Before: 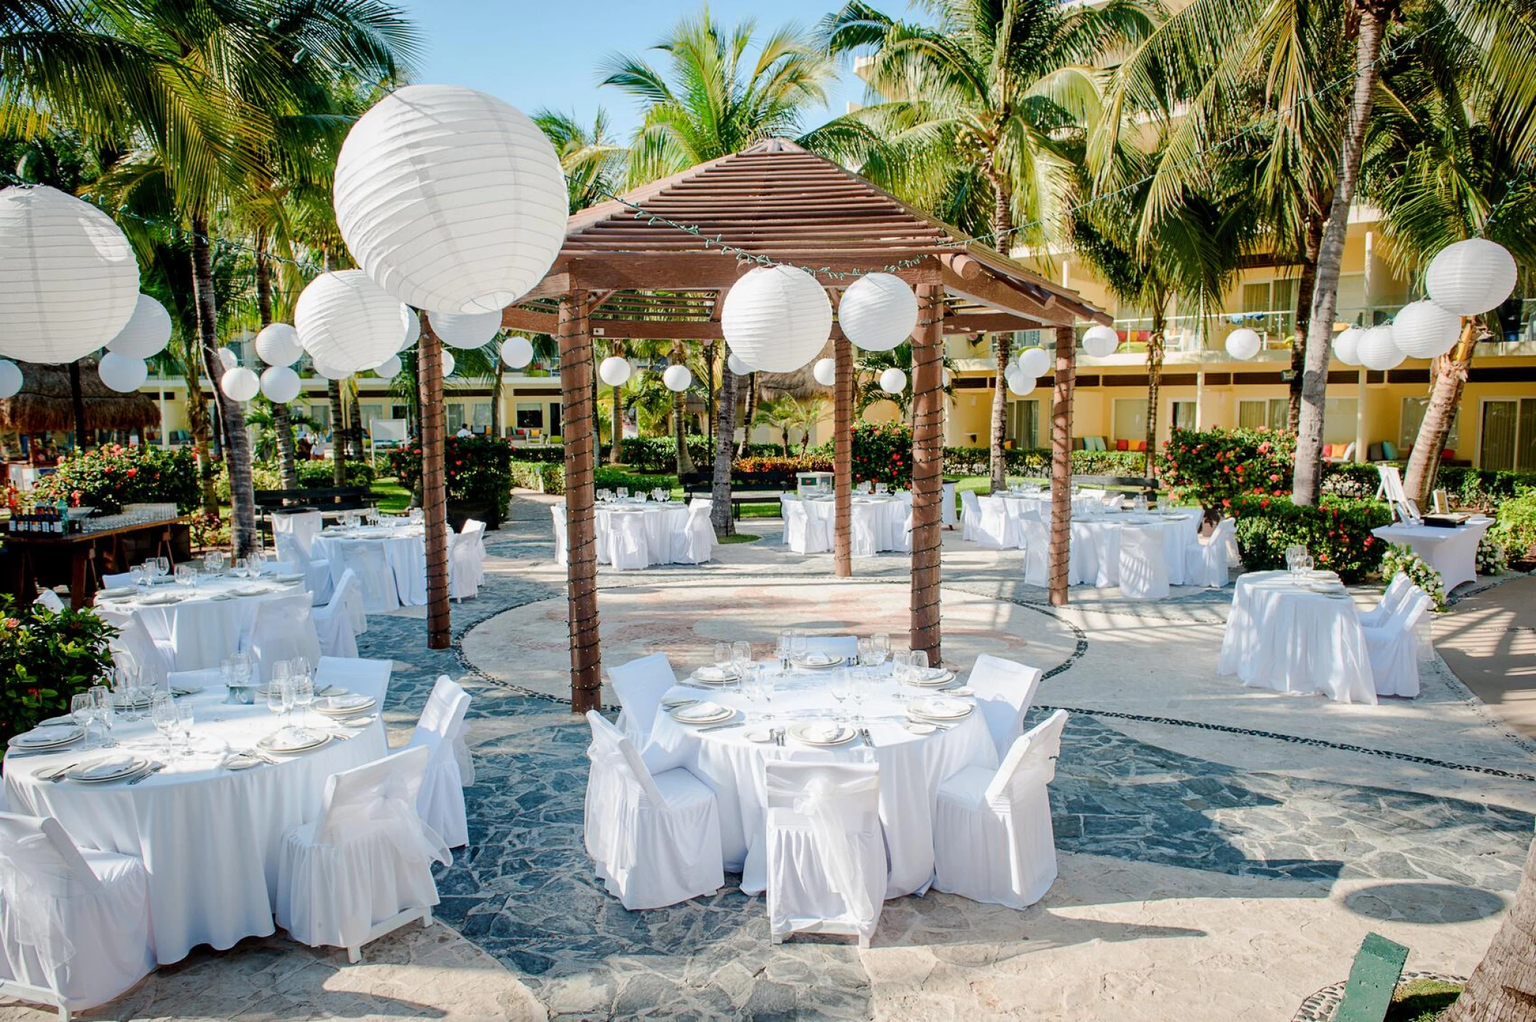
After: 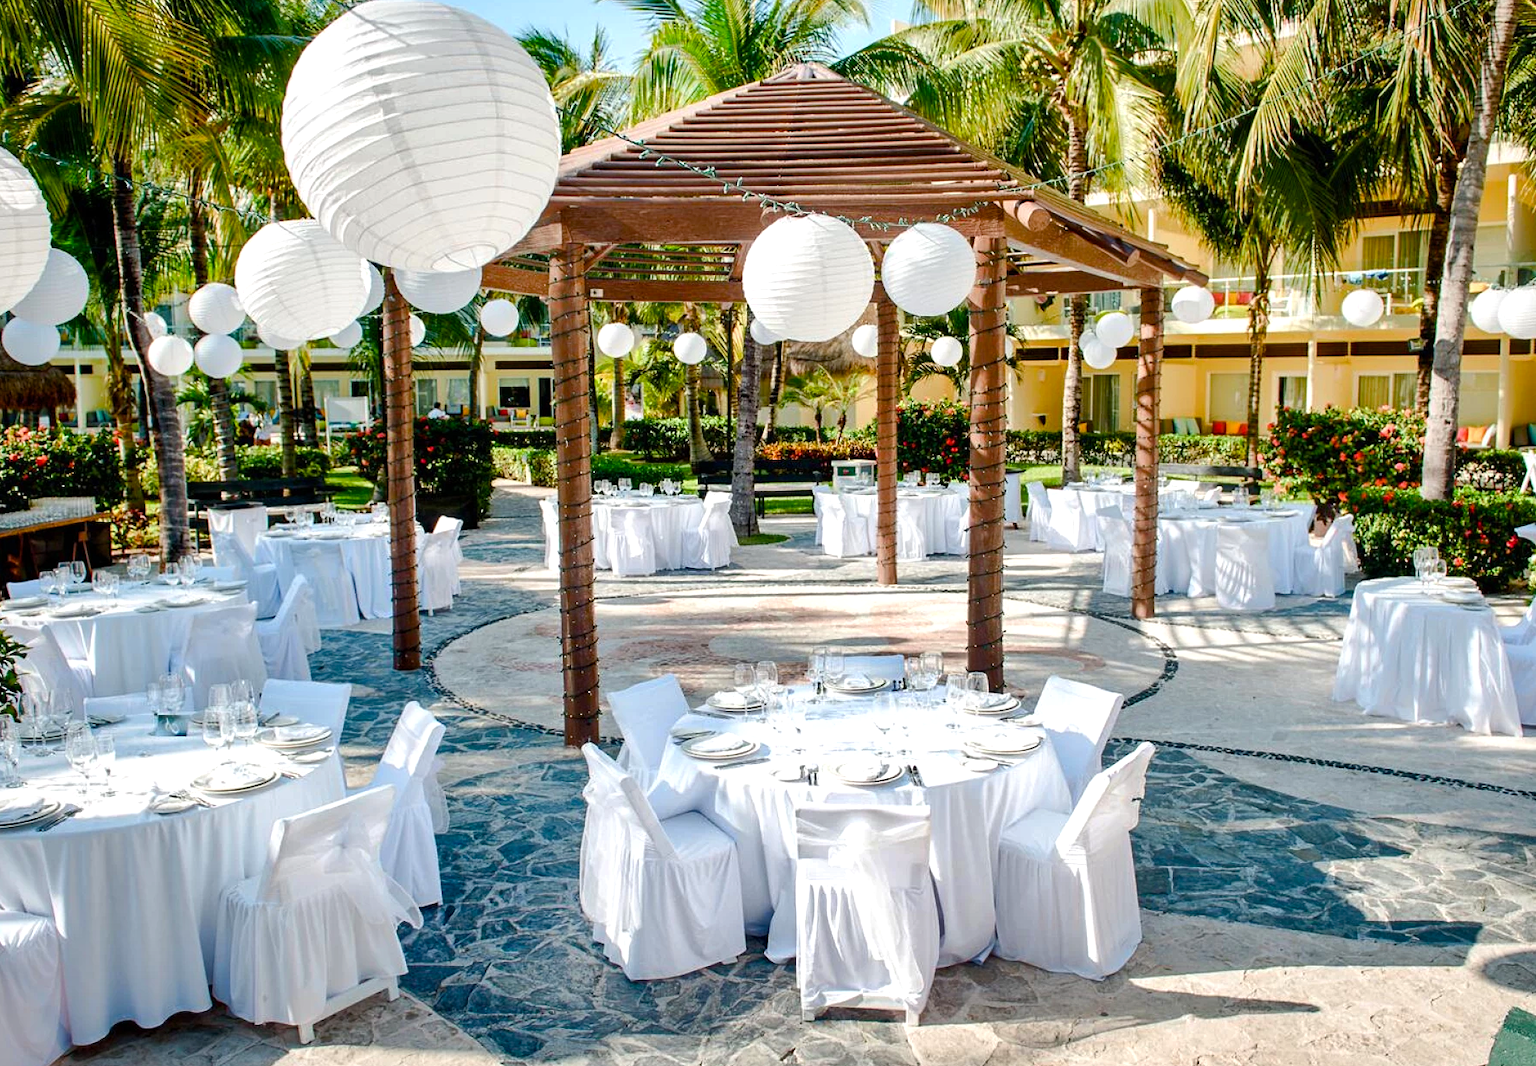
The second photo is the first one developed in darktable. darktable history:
crop: left 6.311%, top 8.335%, right 9.527%, bottom 3.797%
color balance rgb: perceptual saturation grading › global saturation 20%, perceptual saturation grading › highlights -25.065%, perceptual saturation grading › shadows 25.992%, perceptual brilliance grading › highlights 9.267%, perceptual brilliance grading › mid-tones 5.027%
shadows and highlights: soften with gaussian
